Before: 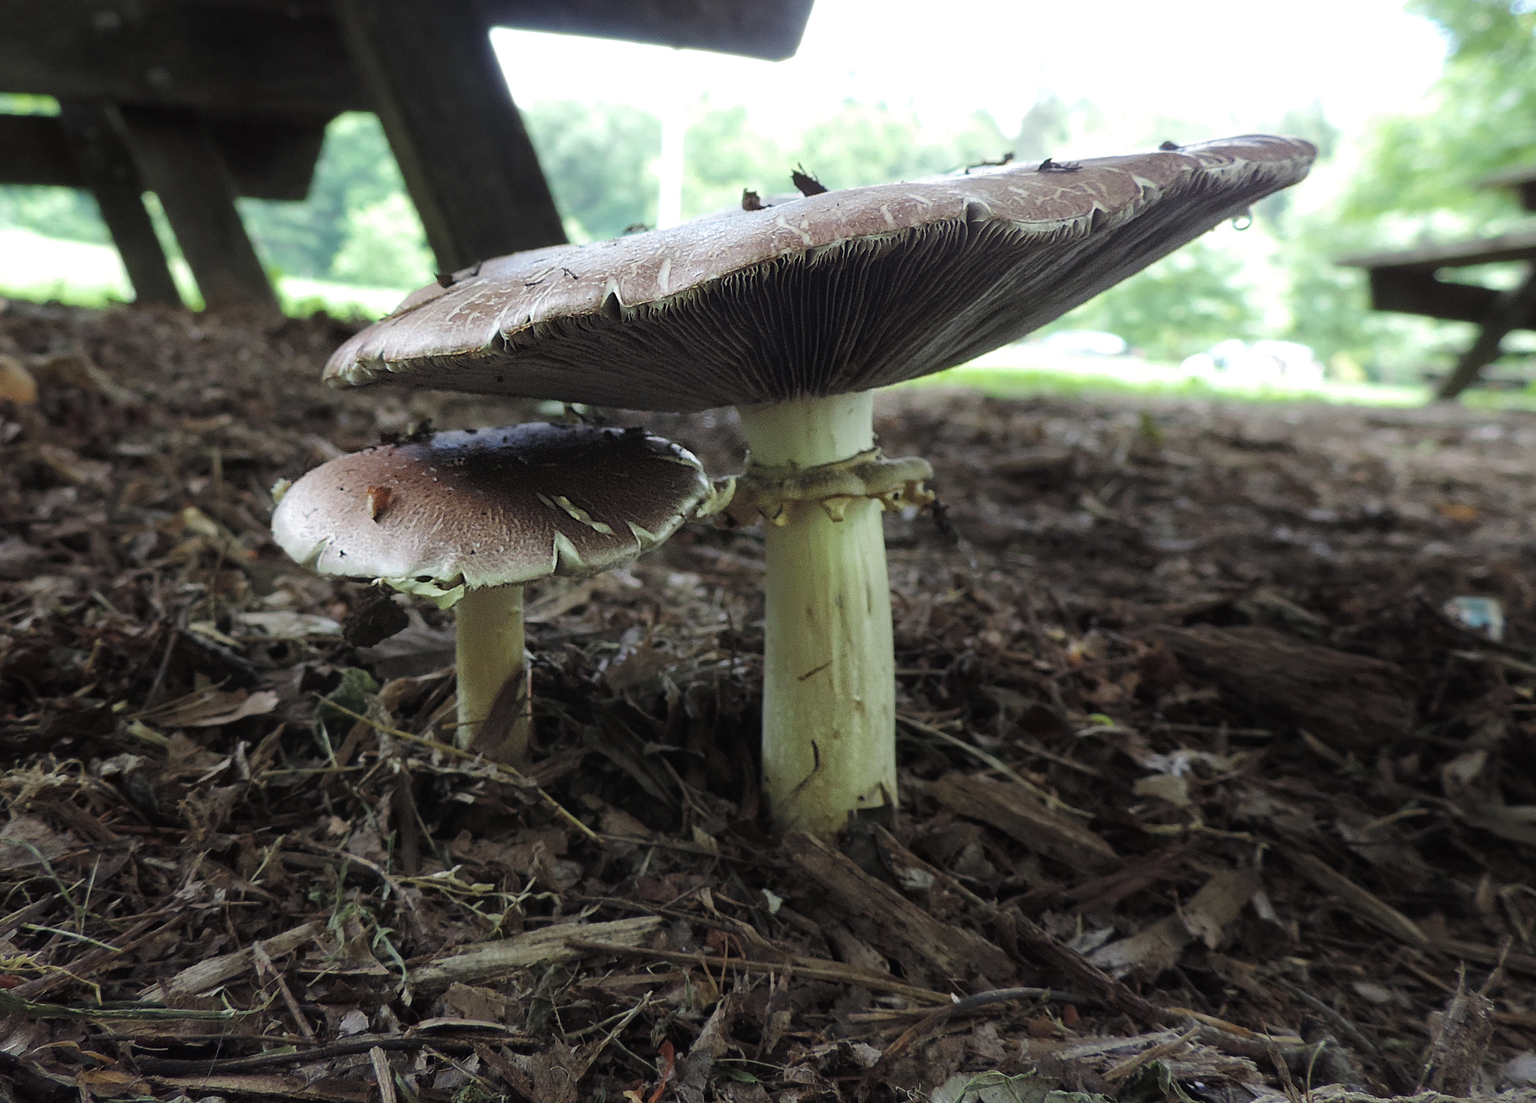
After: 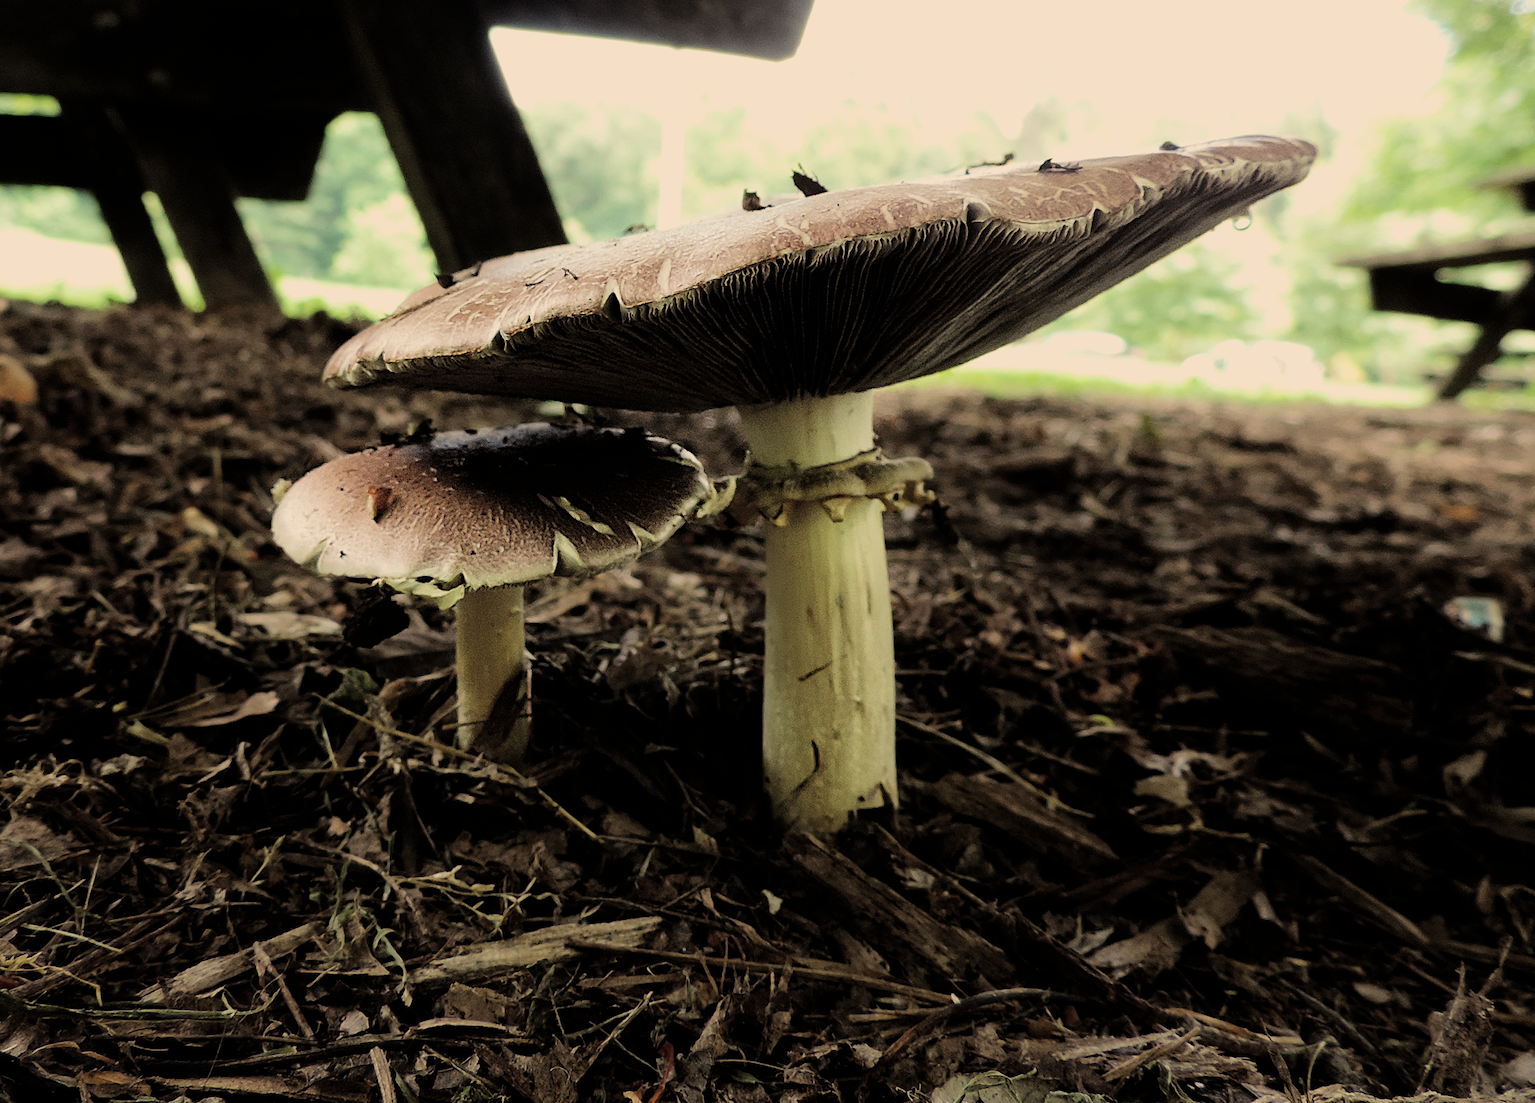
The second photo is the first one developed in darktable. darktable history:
white balance: red 1.138, green 0.996, blue 0.812
filmic rgb: black relative exposure -5 EV, hardness 2.88, contrast 1.3, highlights saturation mix -30%
